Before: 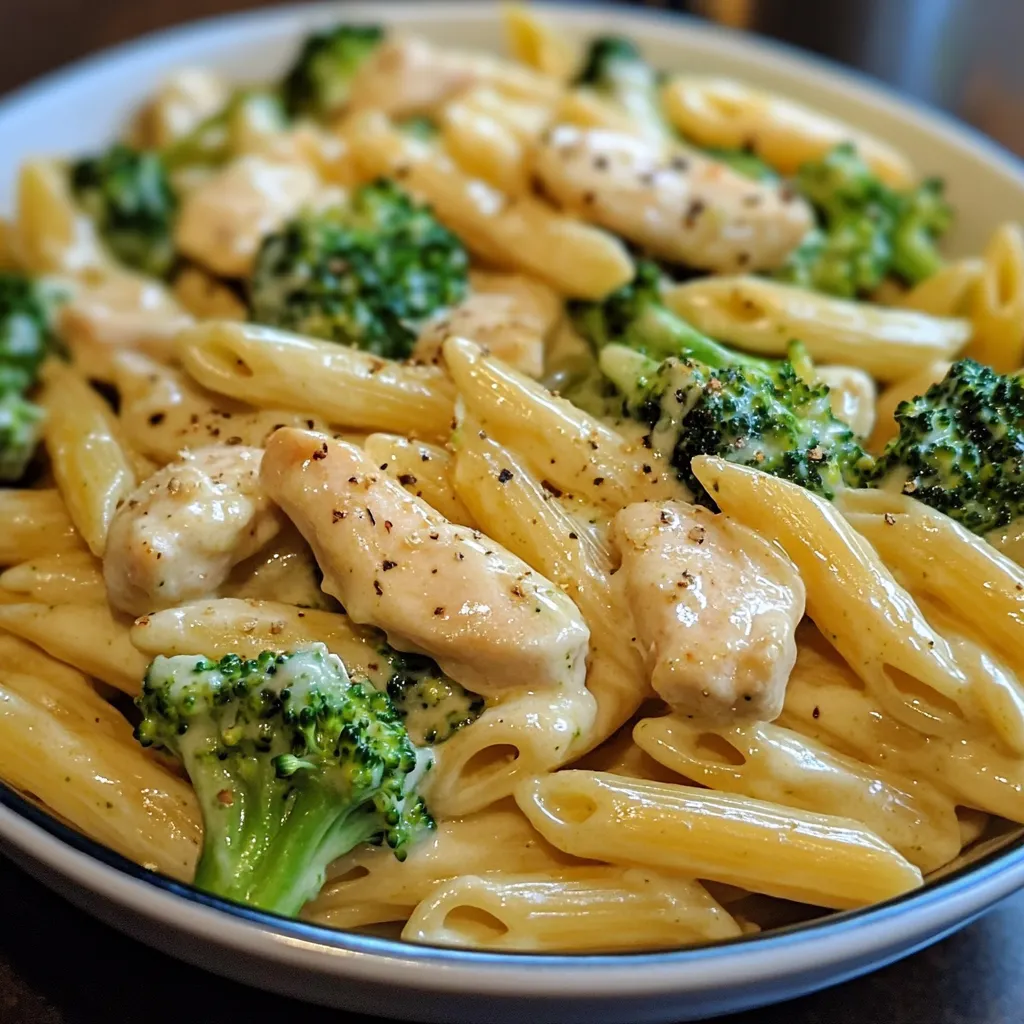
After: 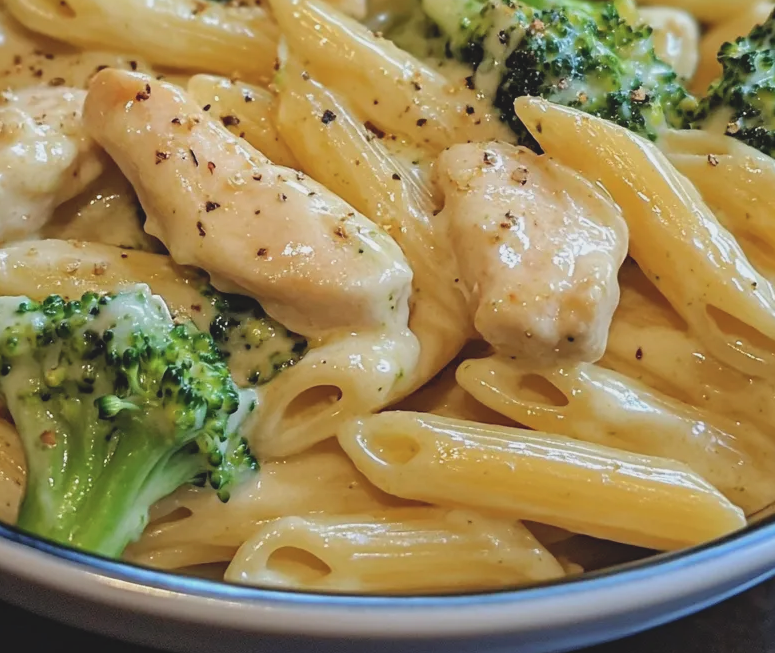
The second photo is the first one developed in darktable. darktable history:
crop and rotate: left 17.299%, top 35.115%, right 7.015%, bottom 1.024%
contrast brightness saturation: contrast -0.15, brightness 0.05, saturation -0.12
